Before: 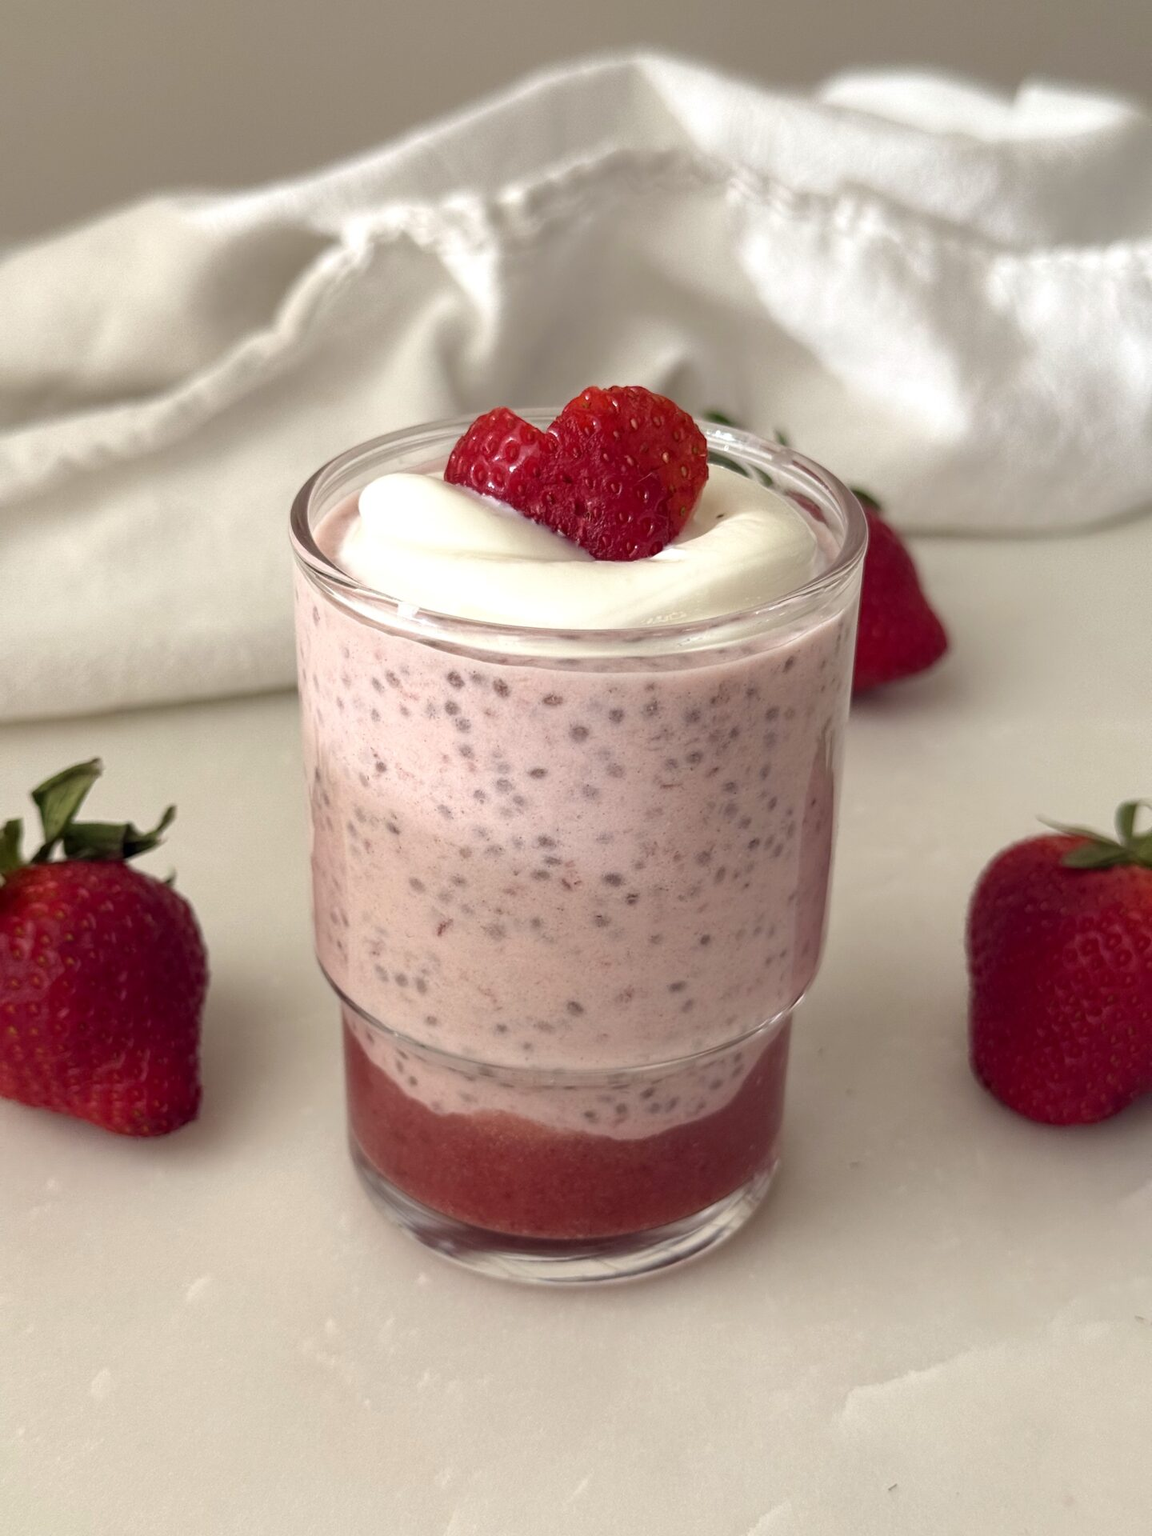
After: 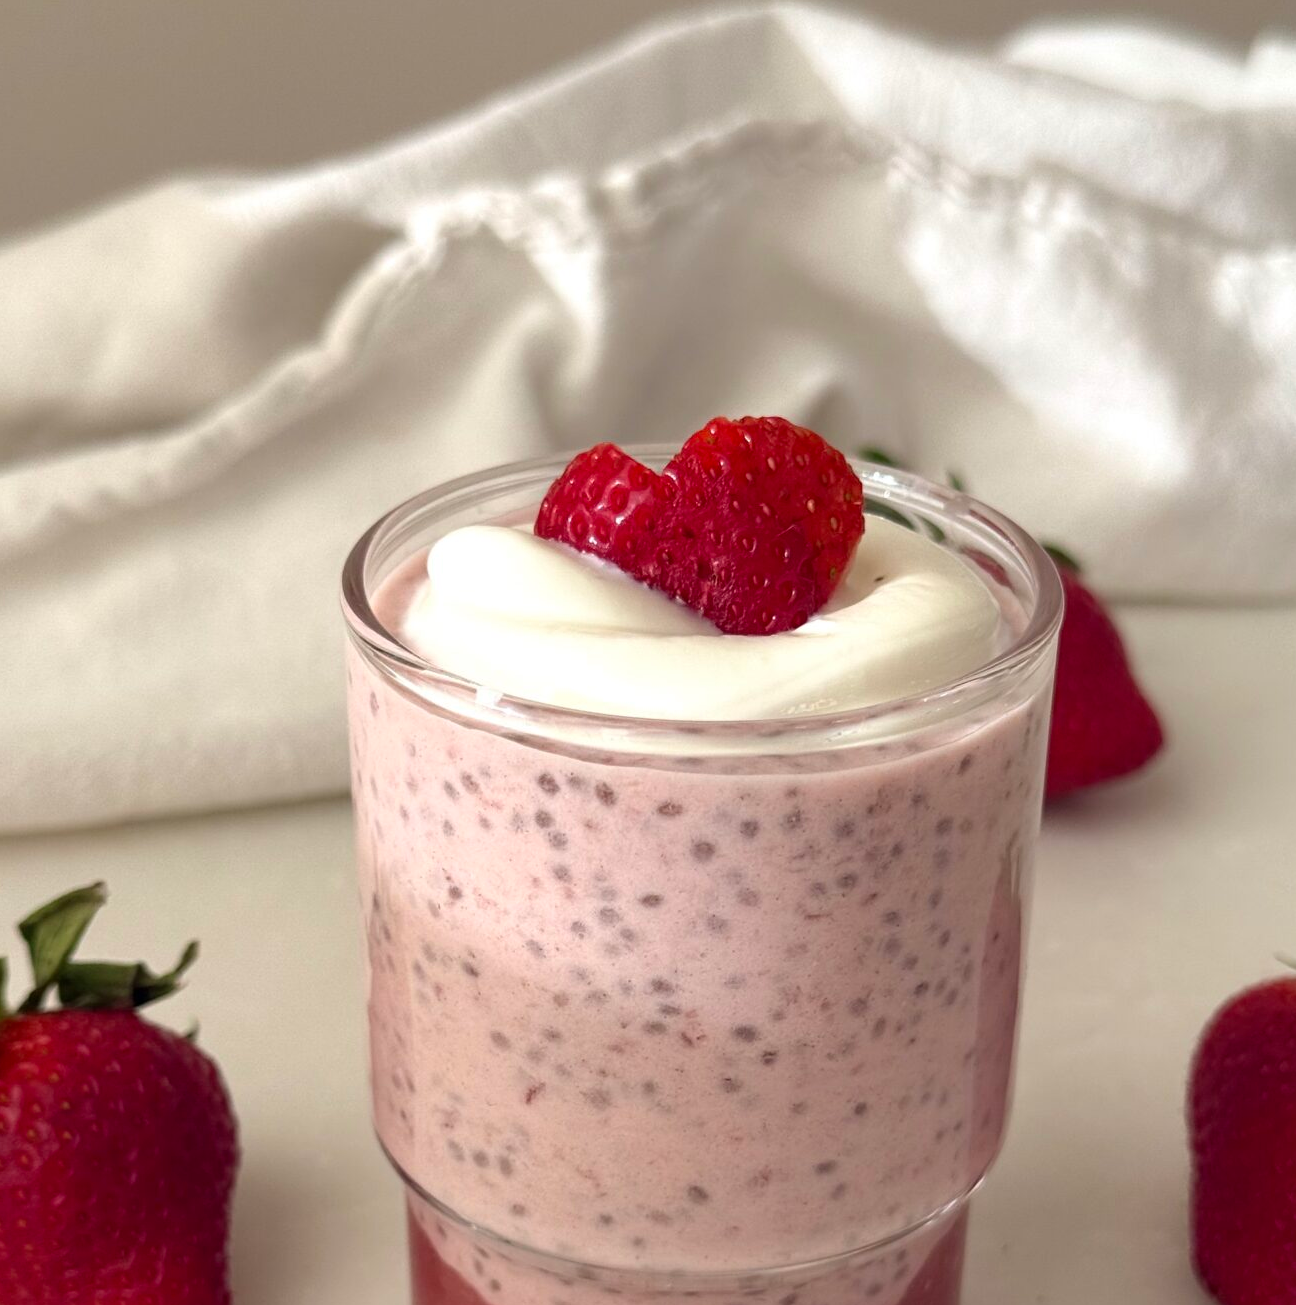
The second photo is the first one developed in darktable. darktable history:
crop: left 1.509%, top 3.452%, right 7.696%, bottom 28.452%
